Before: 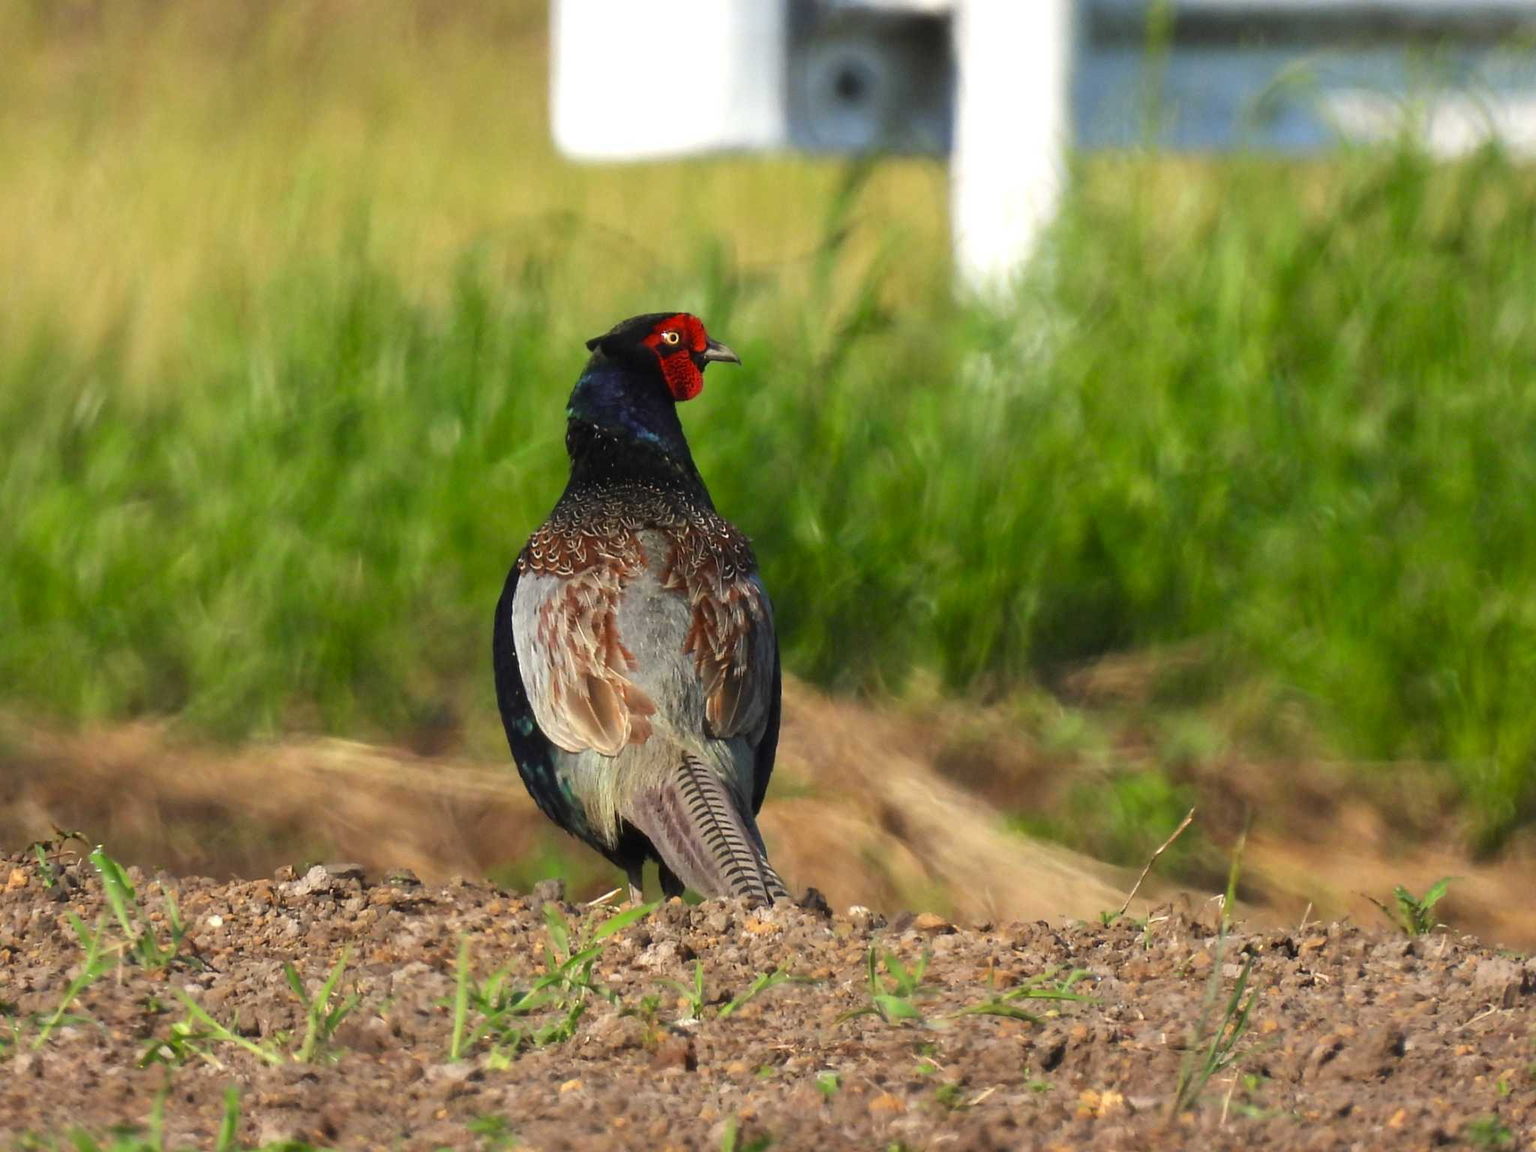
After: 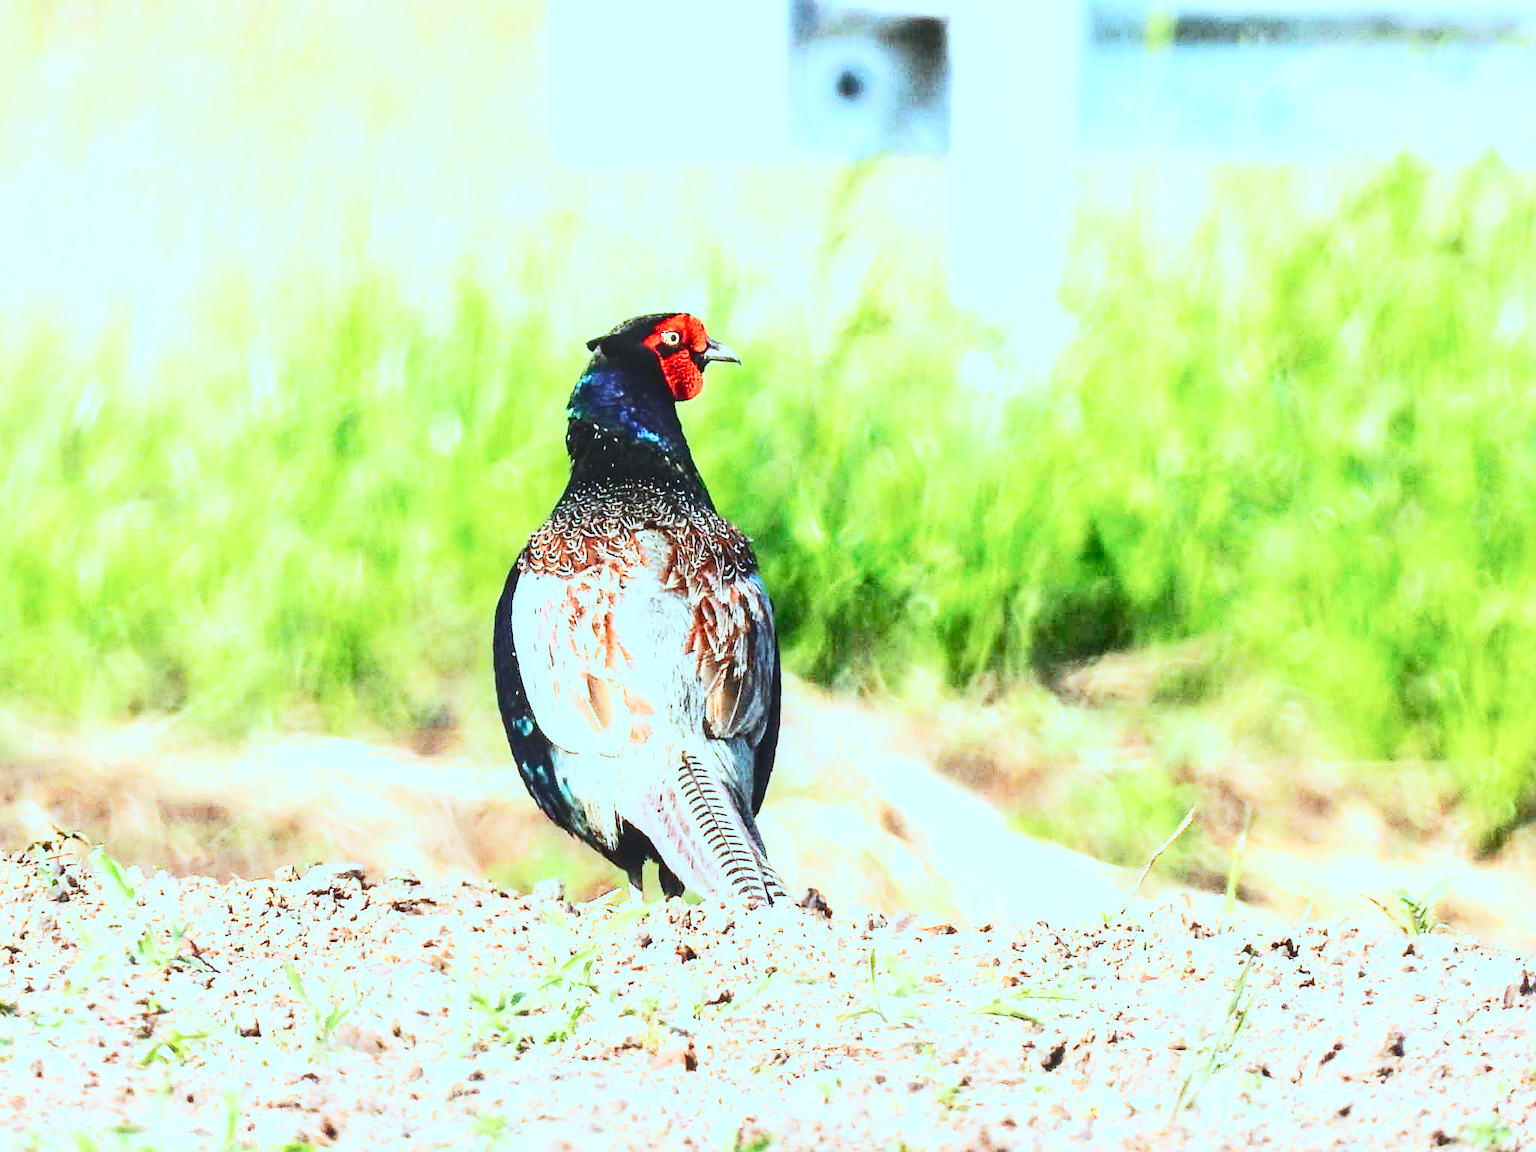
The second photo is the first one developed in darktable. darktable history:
contrast brightness saturation: contrast 0.284
sharpen: on, module defaults
exposure: black level correction 0, exposure 1.001 EV, compensate highlight preservation false
base curve: curves: ch0 [(0, 0) (0.007, 0.004) (0.027, 0.03) (0.046, 0.07) (0.207, 0.54) (0.442, 0.872) (0.673, 0.972) (1, 1)], preserve colors none
color correction: highlights a* -9.23, highlights b* -23.08
local contrast: detail 109%
